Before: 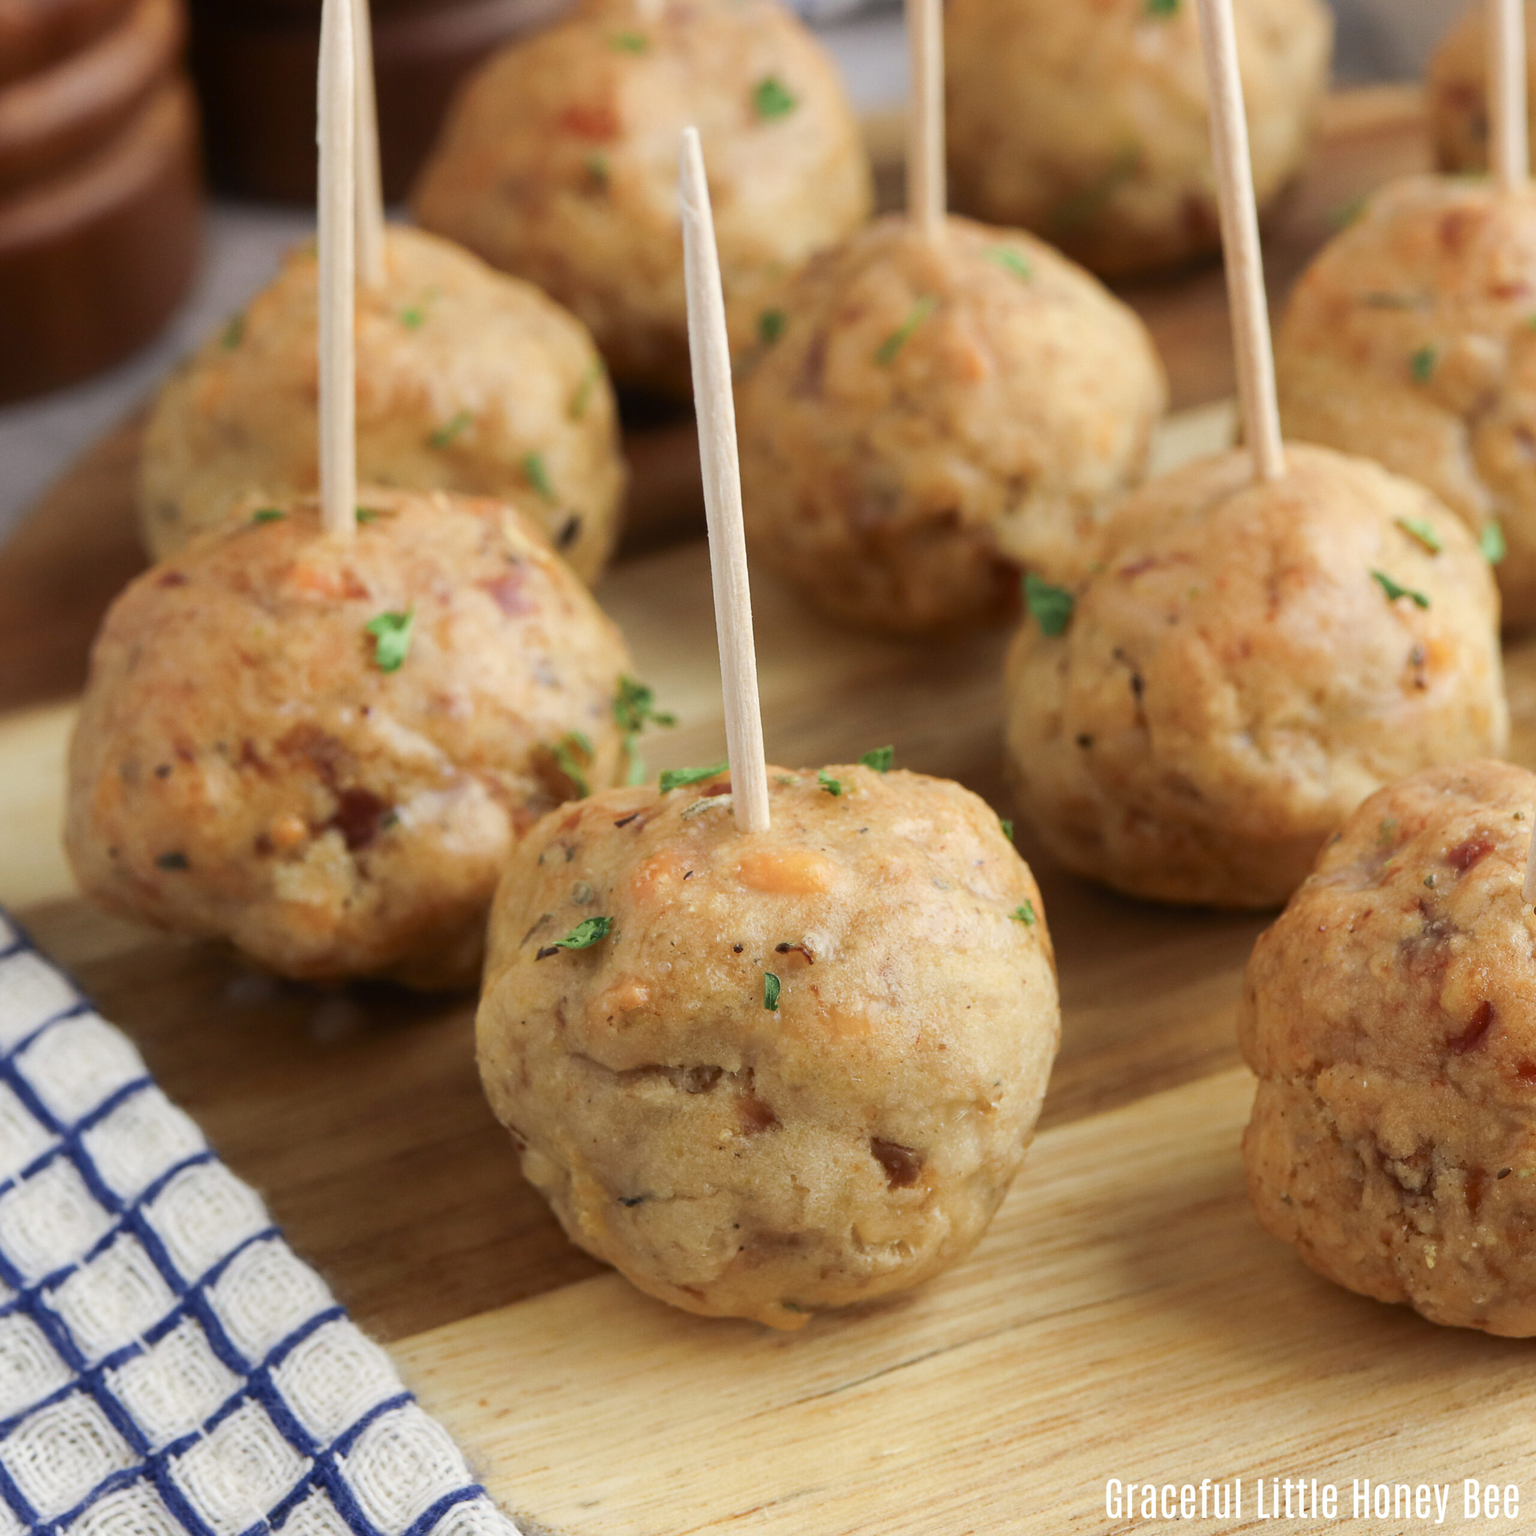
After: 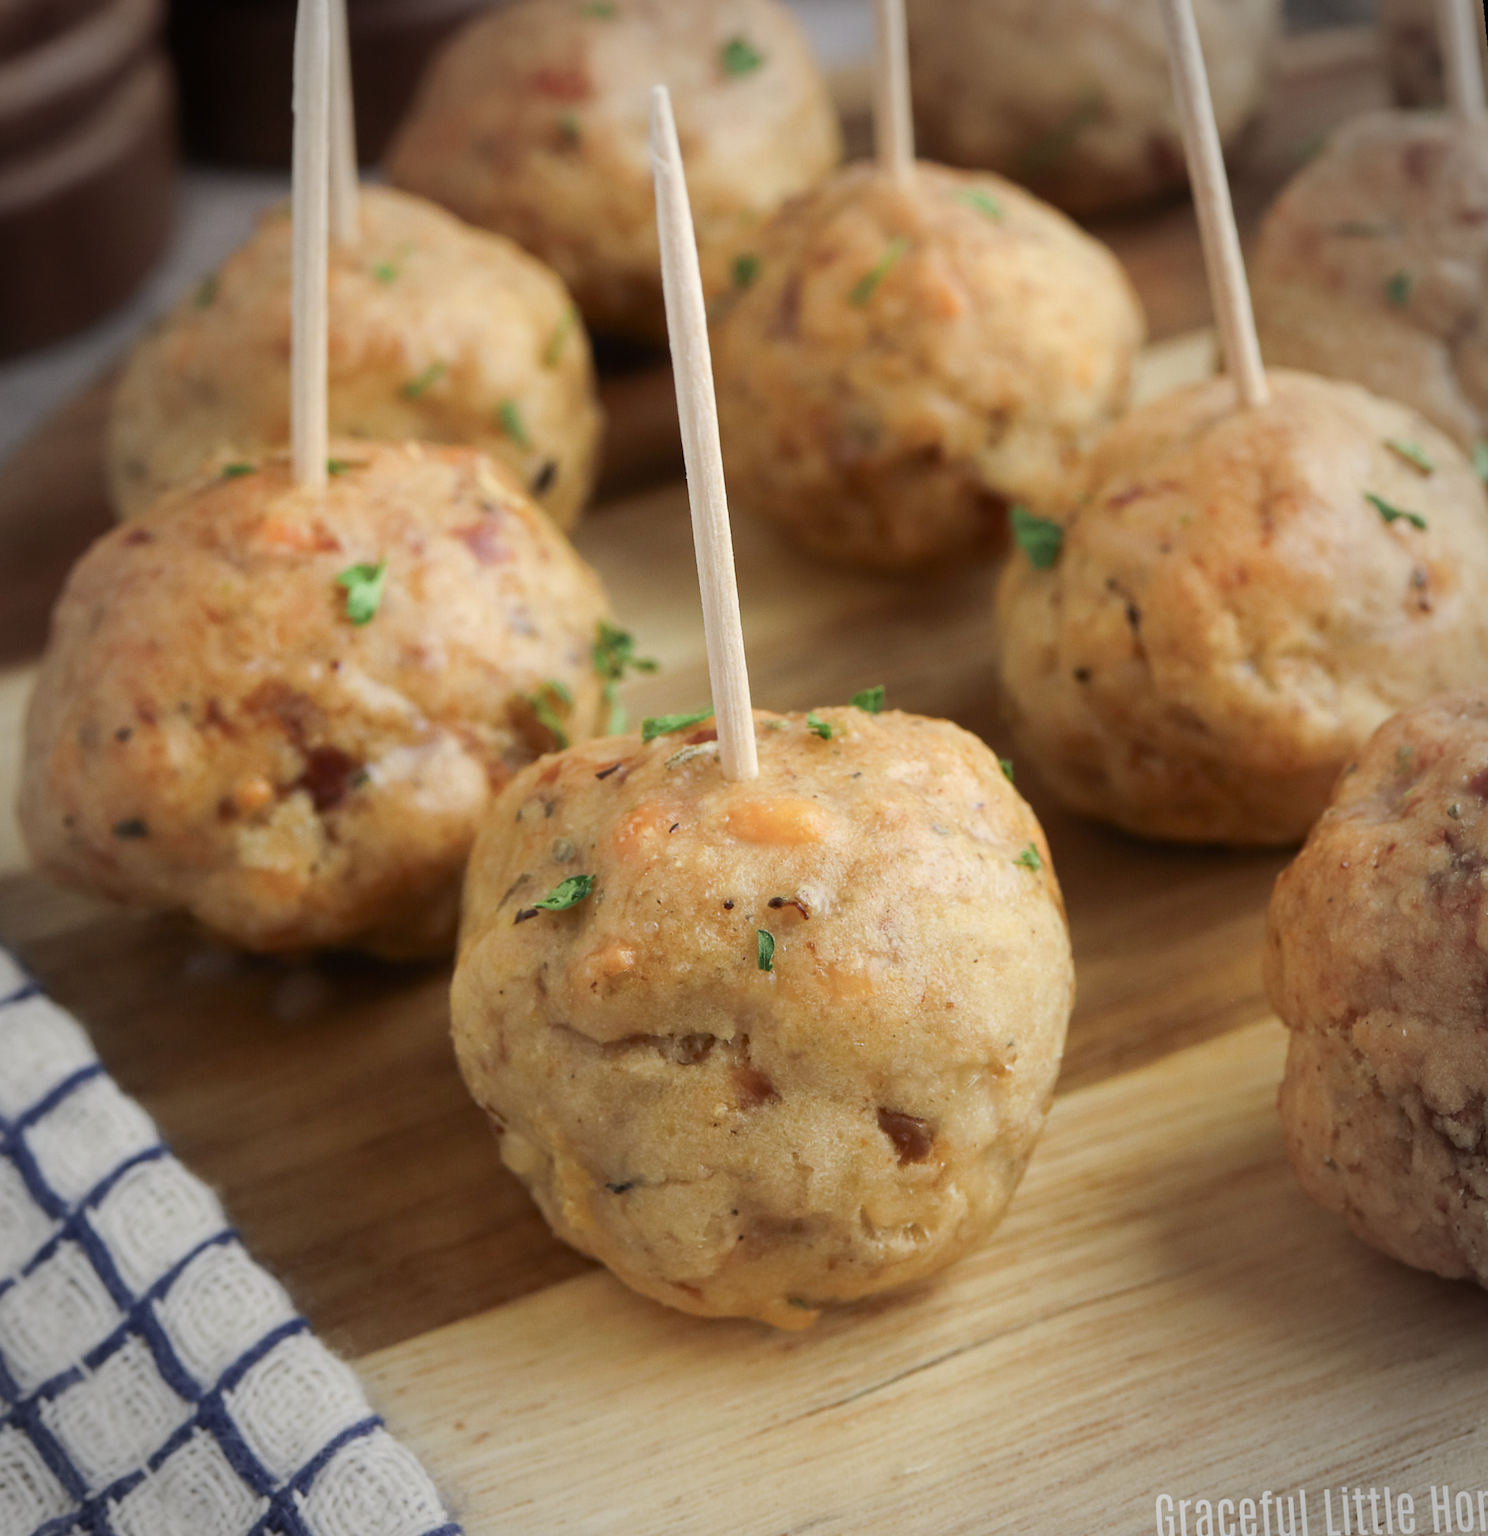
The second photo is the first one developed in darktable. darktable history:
rotate and perspective: rotation -1.68°, lens shift (vertical) -0.146, crop left 0.049, crop right 0.912, crop top 0.032, crop bottom 0.96
vignetting: fall-off start 71.74%
